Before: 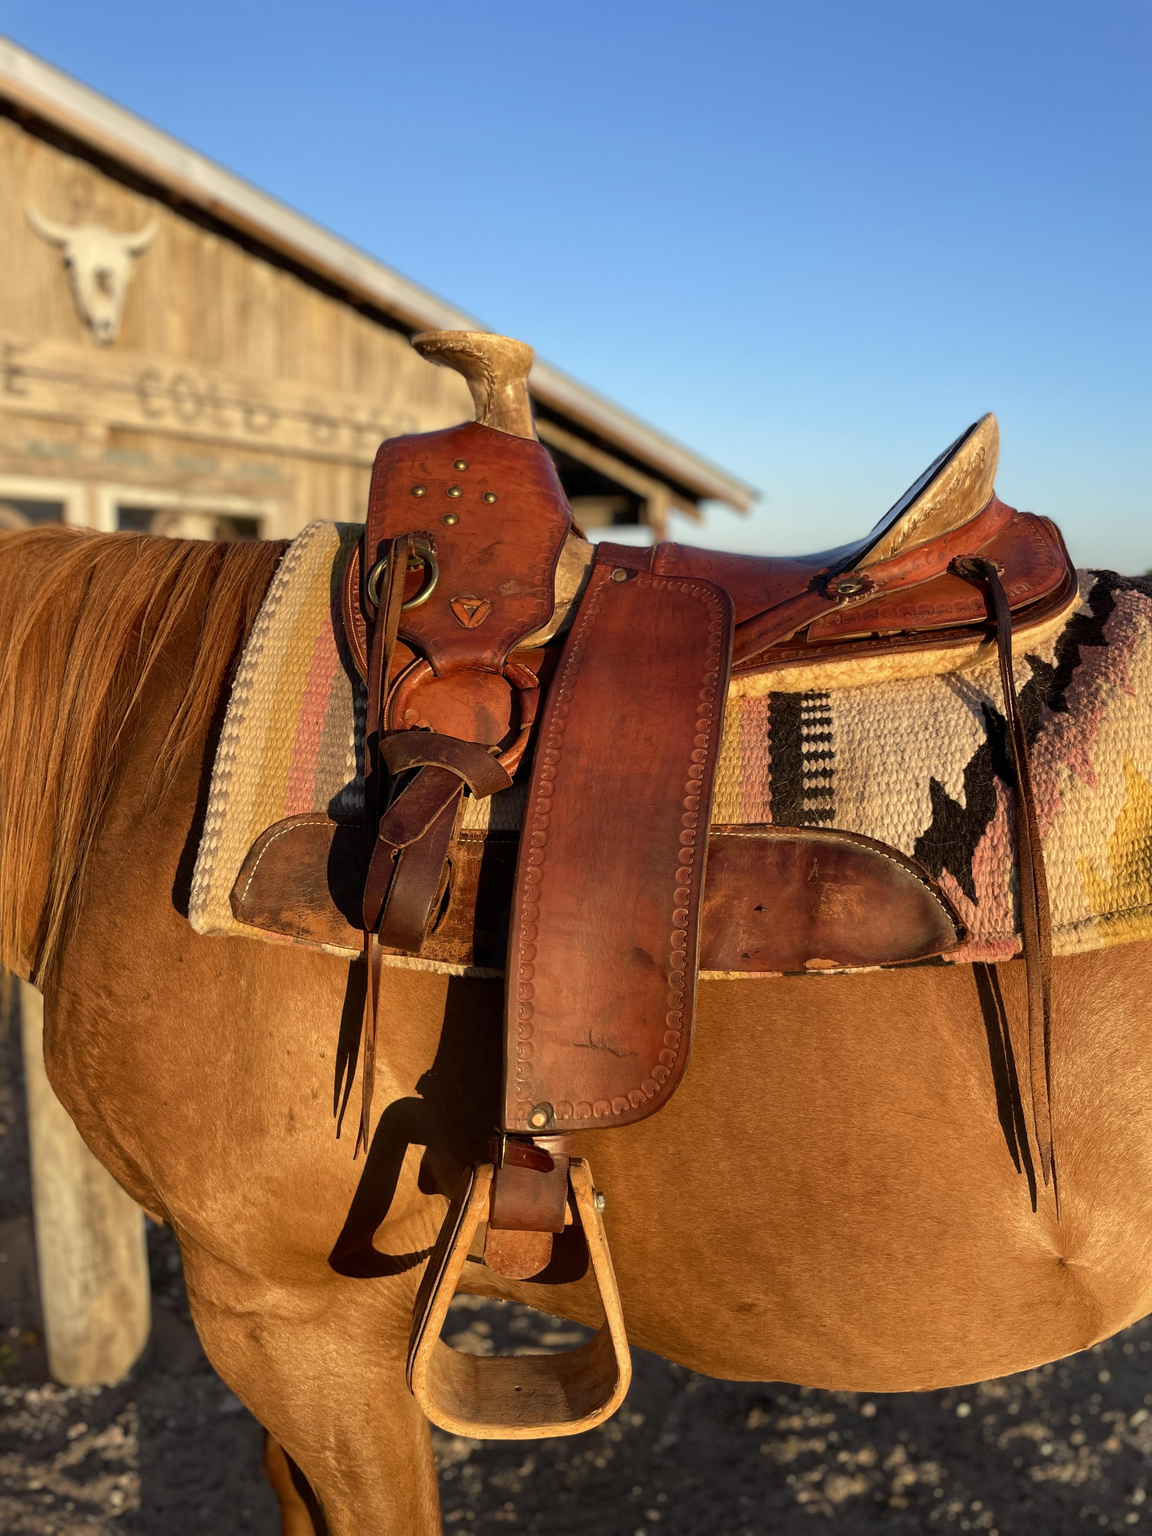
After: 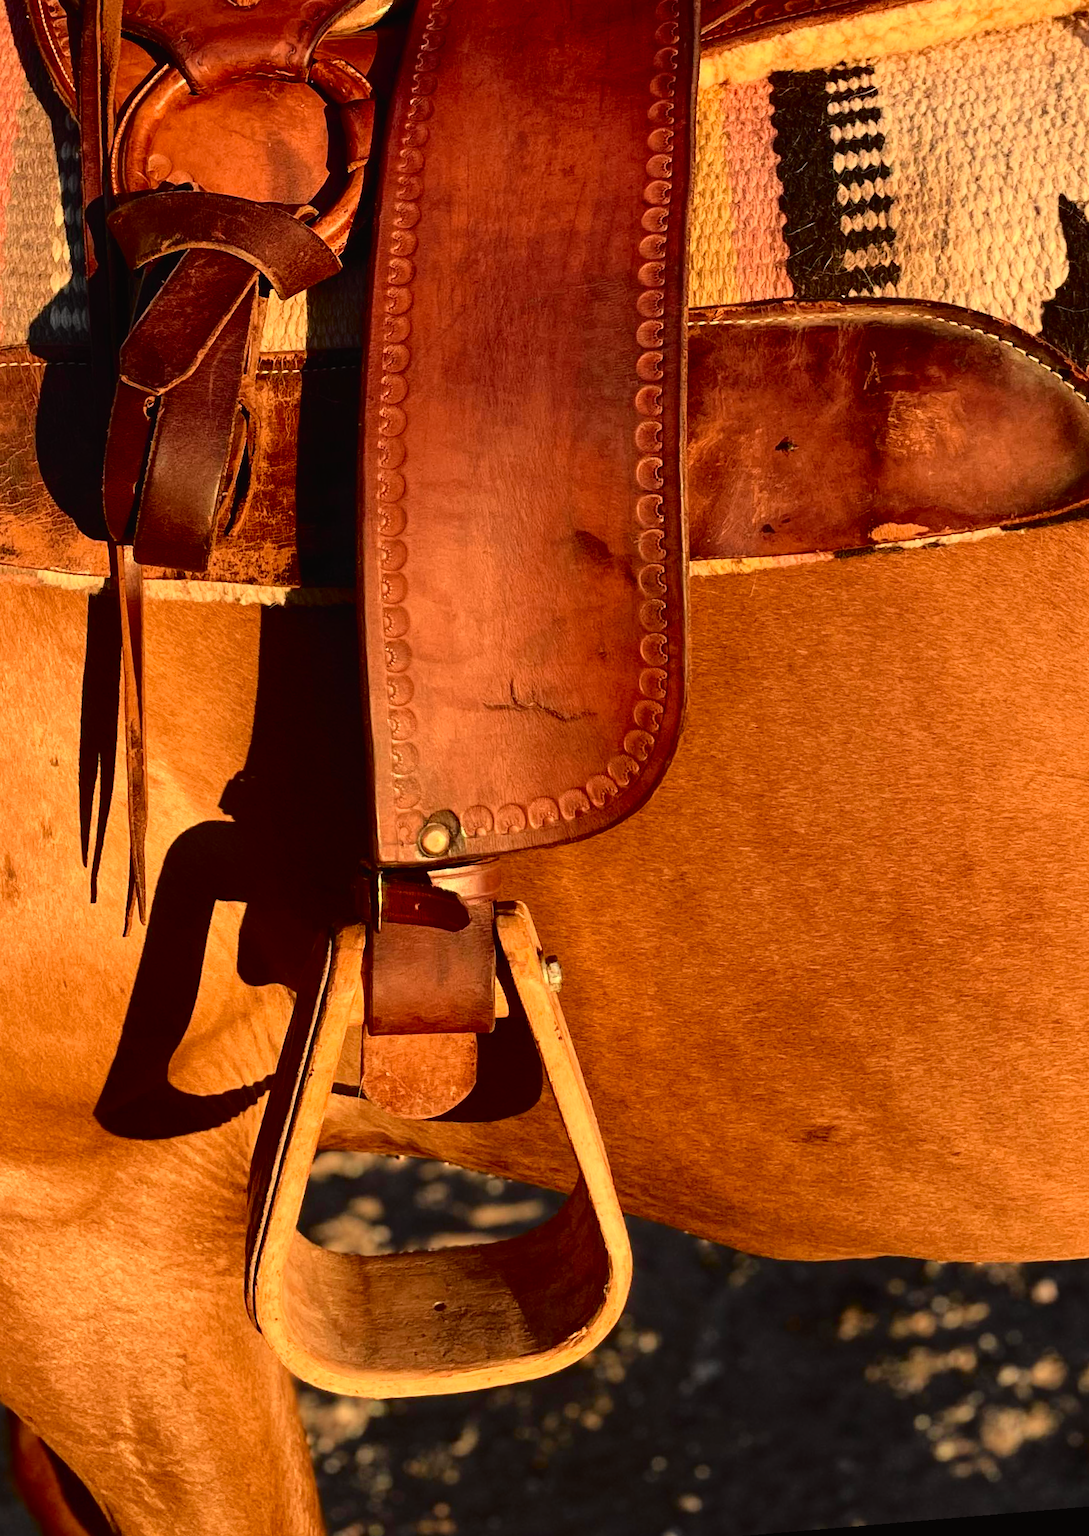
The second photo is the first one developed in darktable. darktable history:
rotate and perspective: rotation -4.86°, automatic cropping off
crop: left 29.672%, top 41.786%, right 20.851%, bottom 3.487%
tone curve: curves: ch0 [(0, 0.014) (0.17, 0.099) (0.392, 0.438) (0.725, 0.828) (0.872, 0.918) (1, 0.981)]; ch1 [(0, 0) (0.402, 0.36) (0.489, 0.491) (0.5, 0.503) (0.515, 0.52) (0.545, 0.572) (0.615, 0.662) (0.701, 0.725) (1, 1)]; ch2 [(0, 0) (0.42, 0.458) (0.485, 0.499) (0.503, 0.503) (0.531, 0.542) (0.561, 0.594) (0.644, 0.694) (0.717, 0.753) (1, 0.991)], color space Lab, independent channels
